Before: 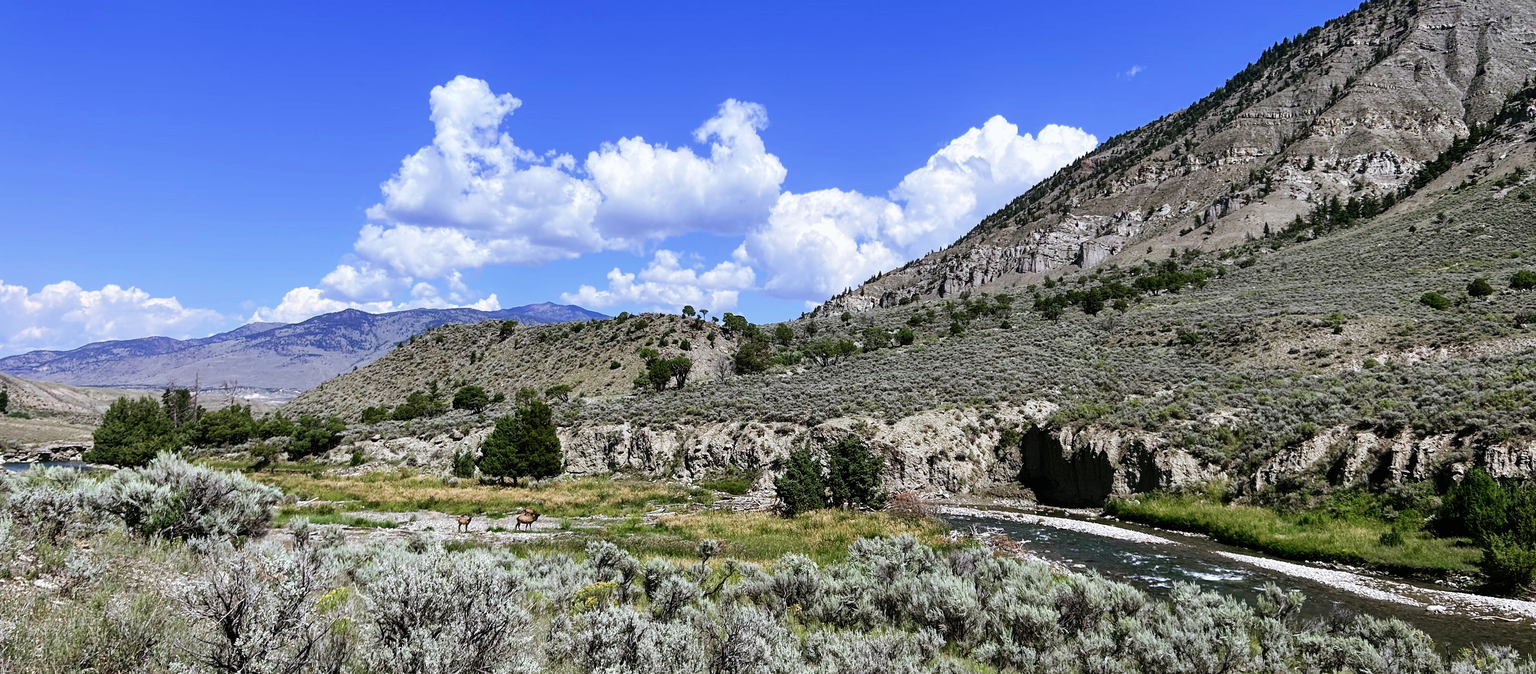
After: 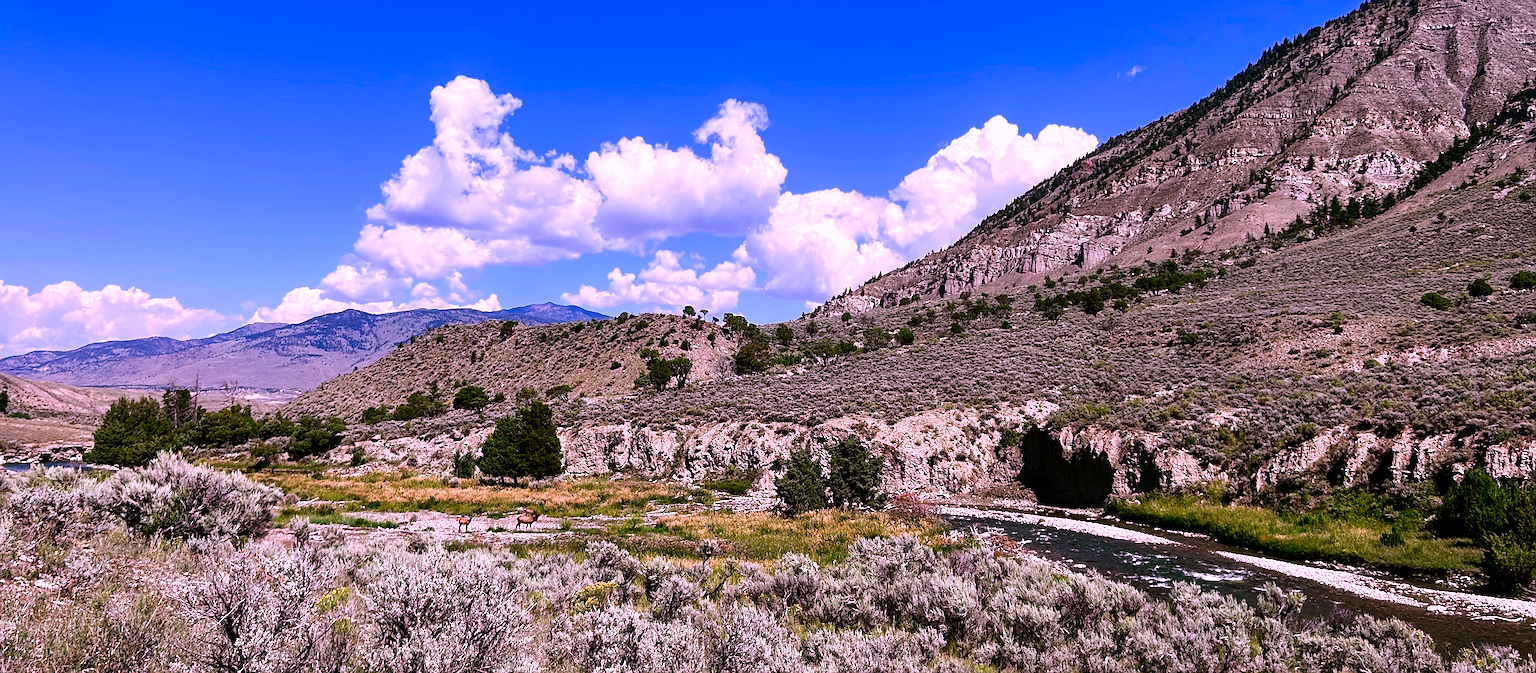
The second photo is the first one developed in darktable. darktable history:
sharpen: on, module defaults
contrast brightness saturation: contrast 0.07, brightness -0.13, saturation 0.06
white balance: red 1.188, blue 1.11
